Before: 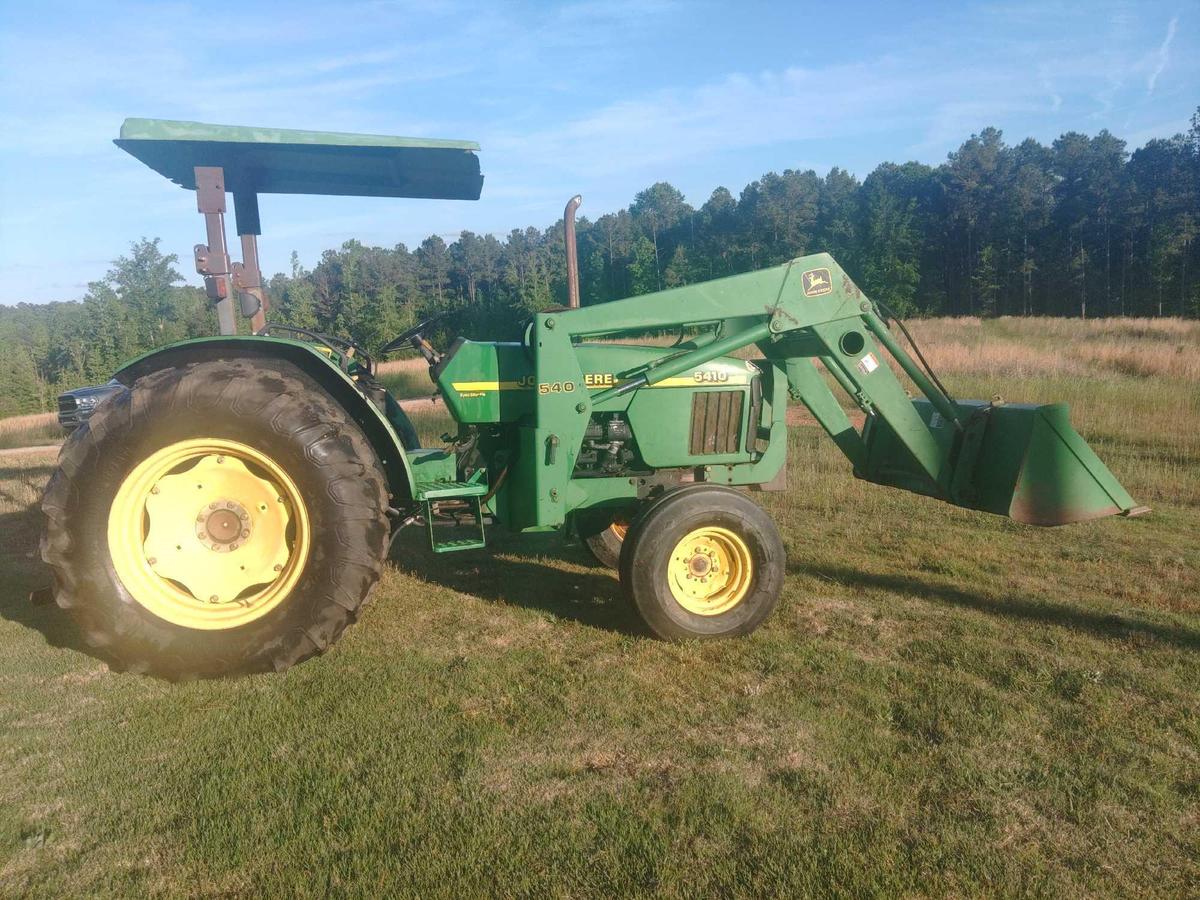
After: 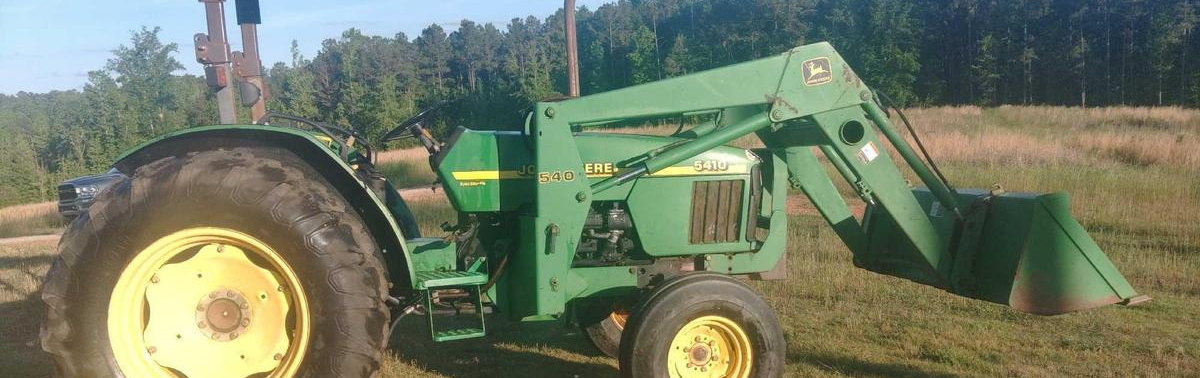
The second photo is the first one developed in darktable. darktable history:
shadows and highlights: shadows 36.21, highlights -28.11, soften with gaussian
crop and rotate: top 23.497%, bottom 34.498%
